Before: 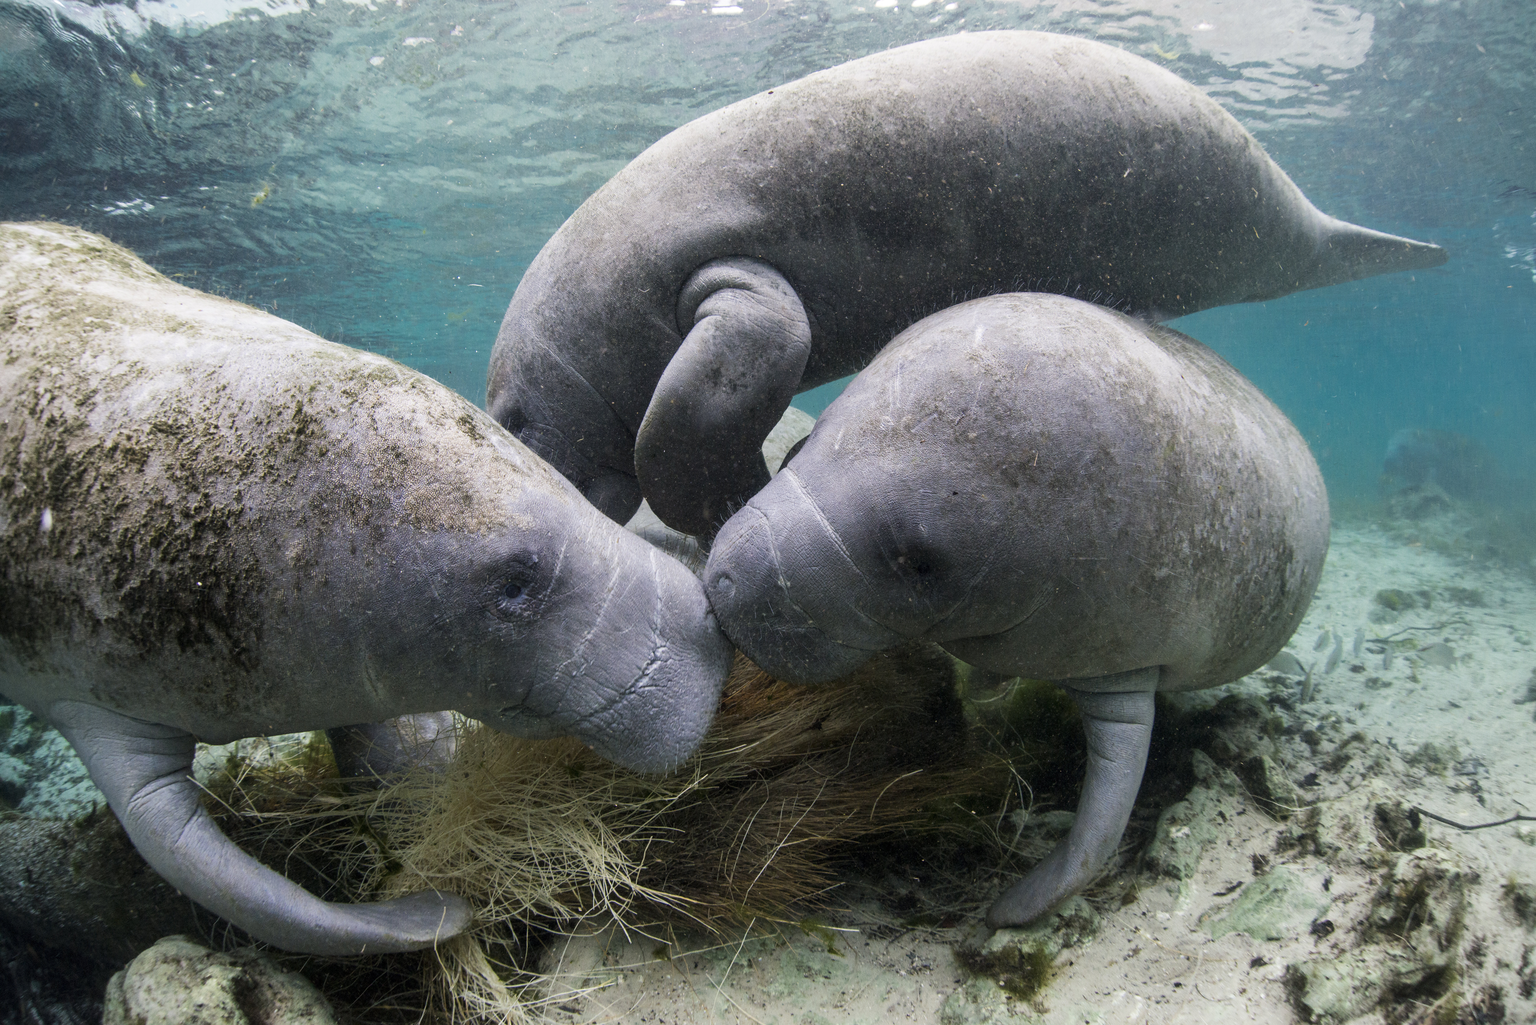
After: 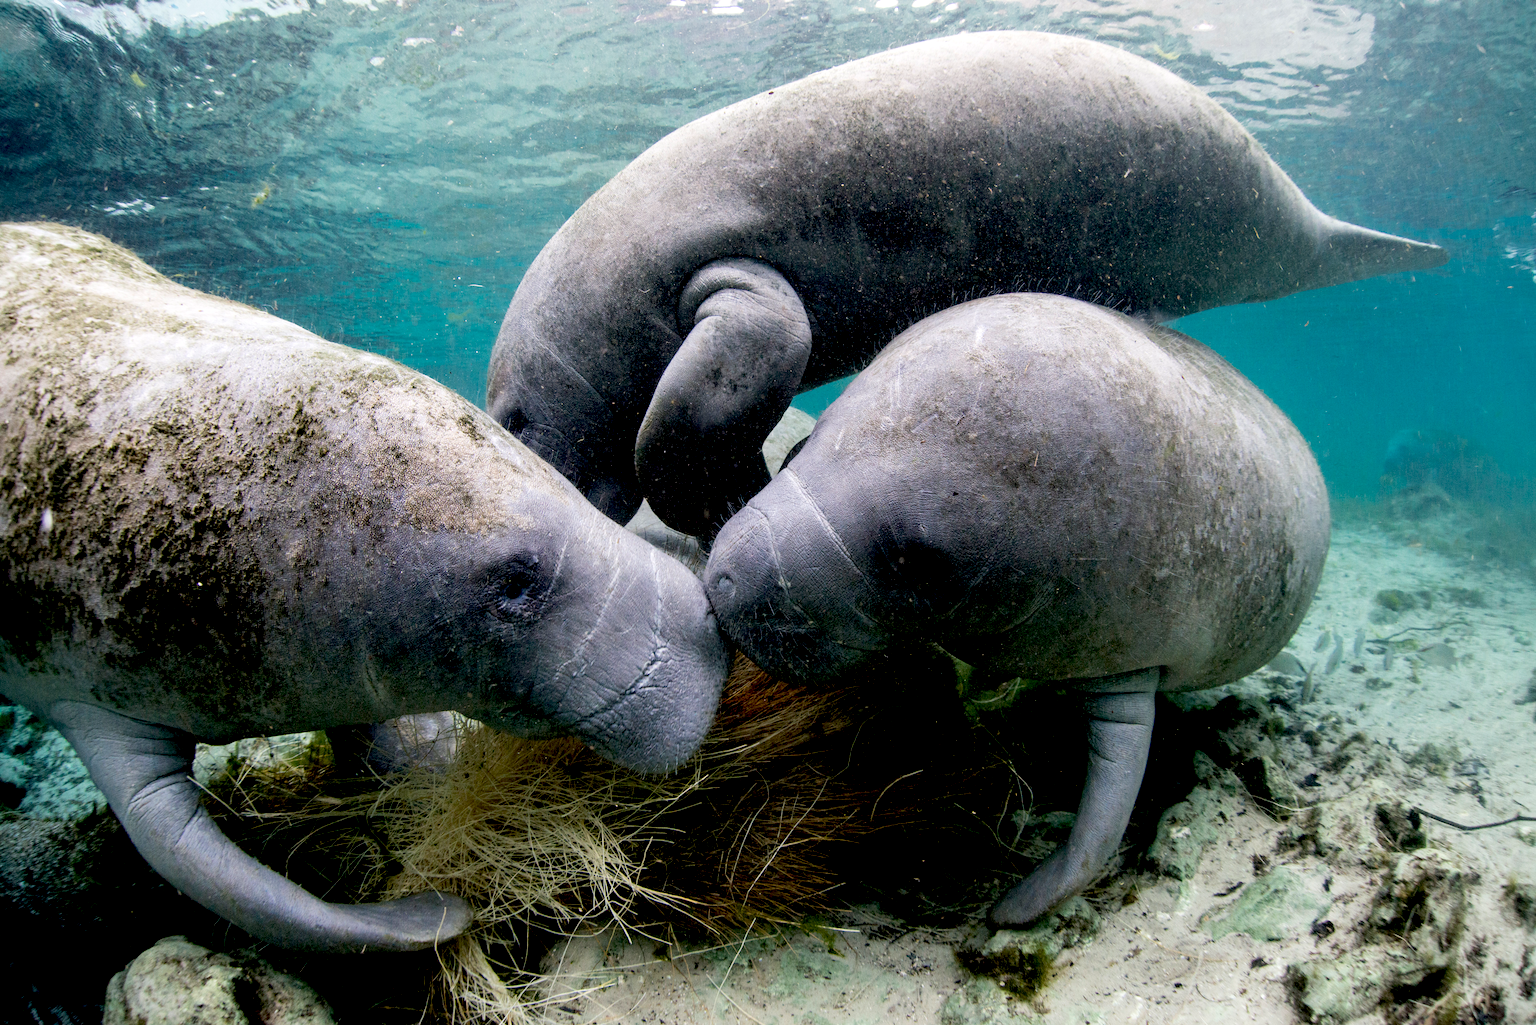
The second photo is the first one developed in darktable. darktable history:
exposure: black level correction 0.024, exposure 0.182 EV, compensate exposure bias true, compensate highlight preservation false
